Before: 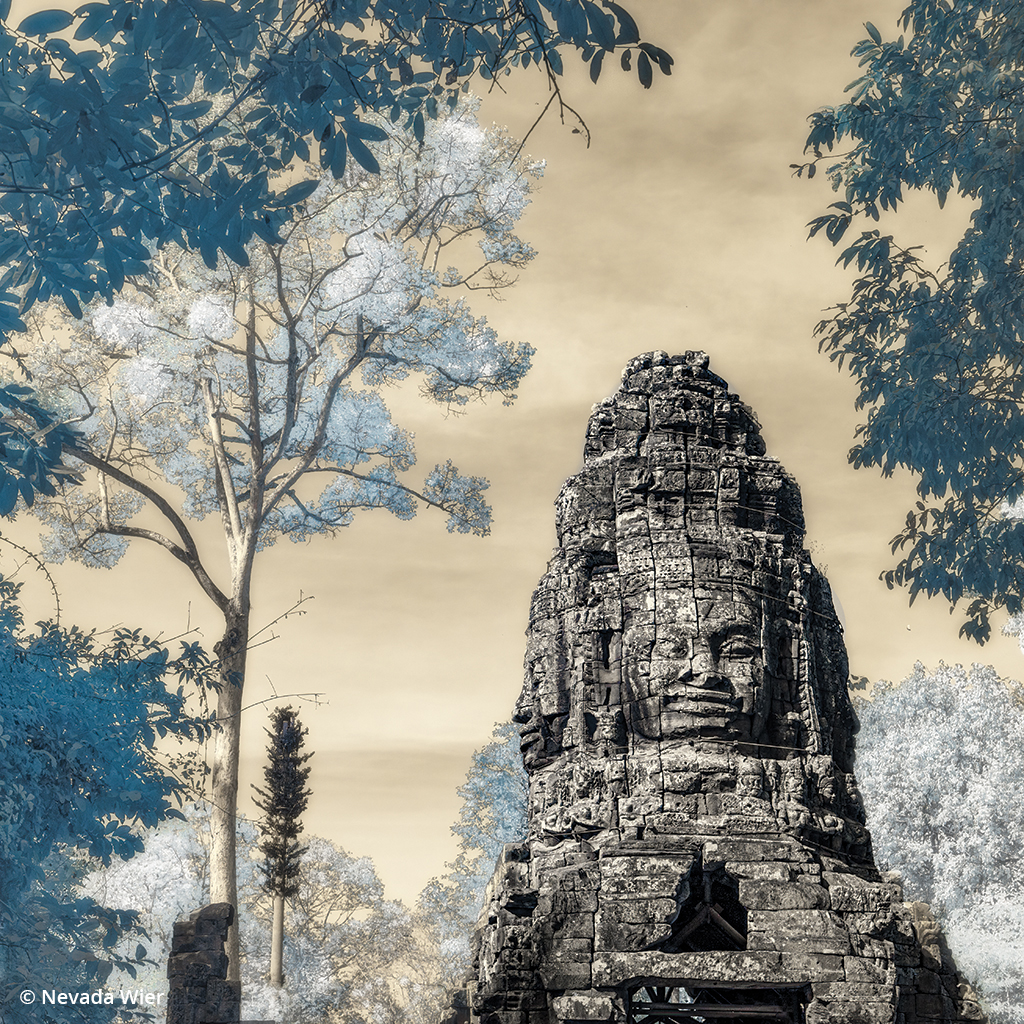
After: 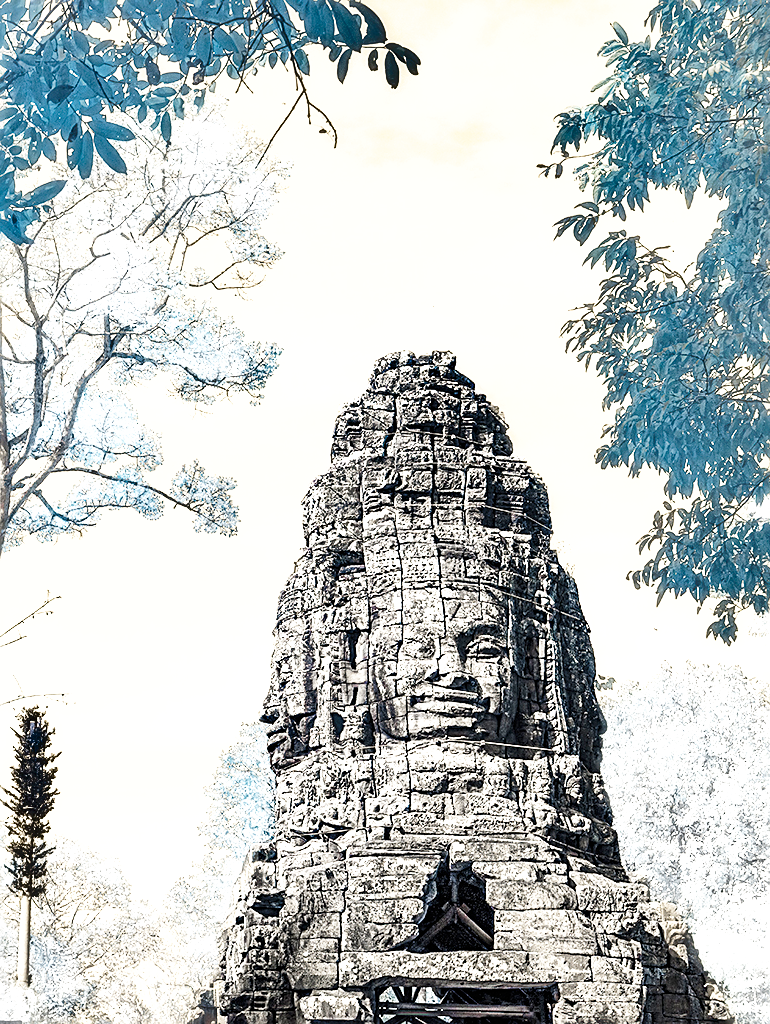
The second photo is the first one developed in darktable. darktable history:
exposure: black level correction 0, exposure 1.2 EV, compensate highlight preservation false
sharpen: on, module defaults
shadows and highlights: low approximation 0.01, soften with gaussian
crop and rotate: left 24.773%
base curve: curves: ch0 [(0, 0) (0.005, 0.002) (0.15, 0.3) (0.4, 0.7) (0.75, 0.95) (1, 1)], preserve colors none
